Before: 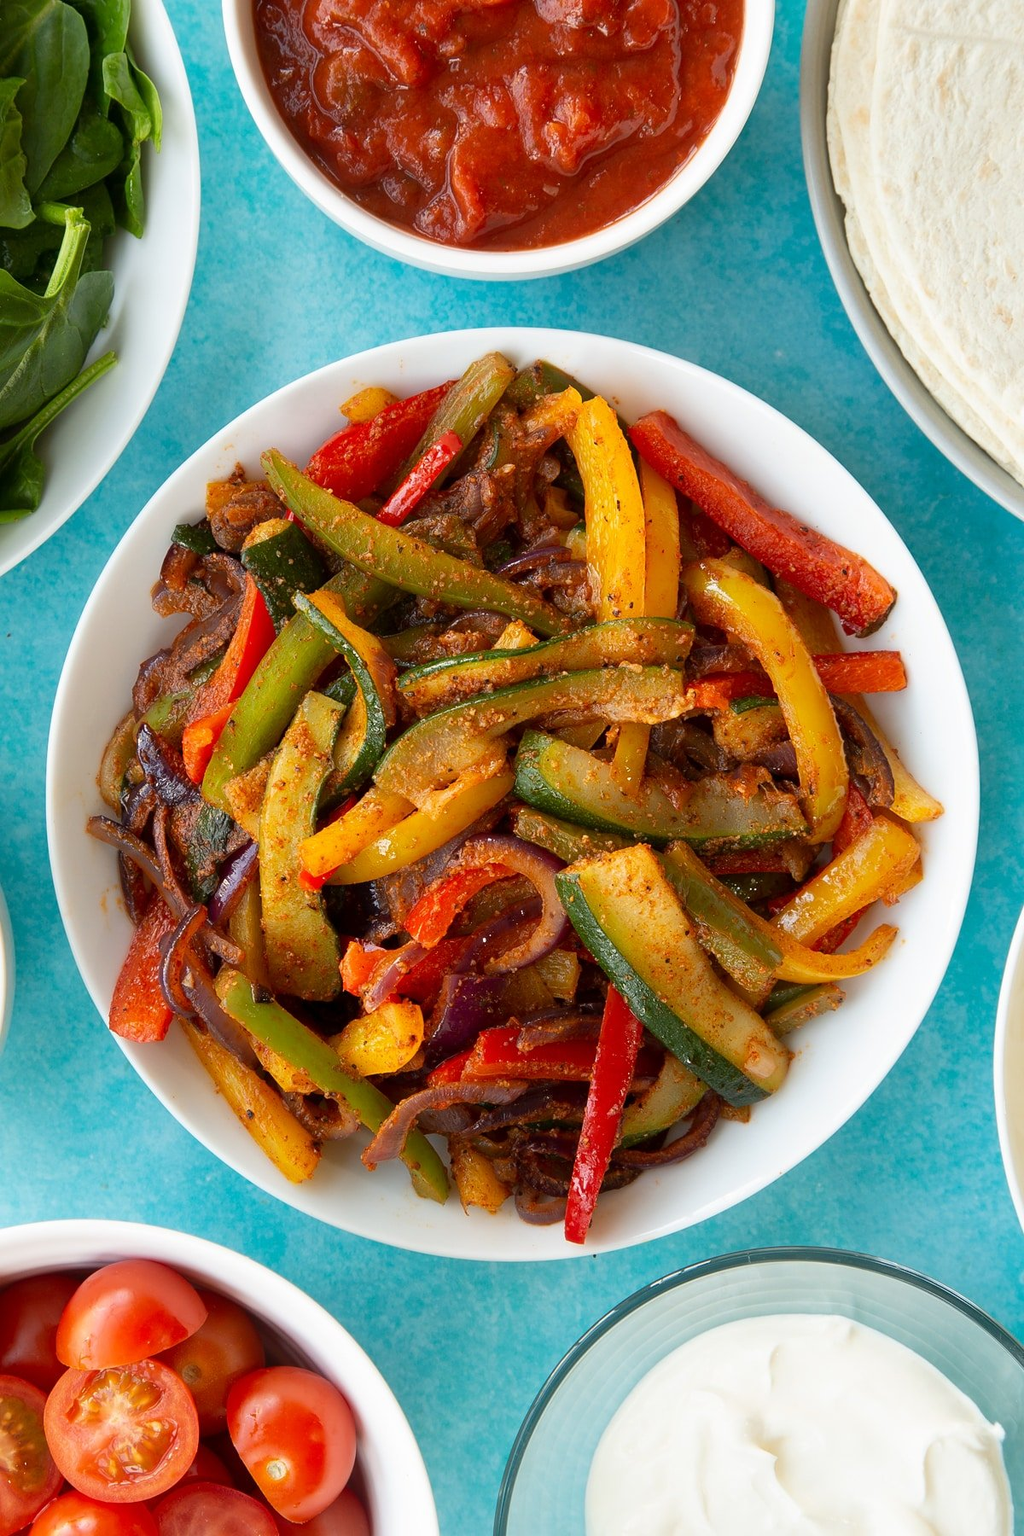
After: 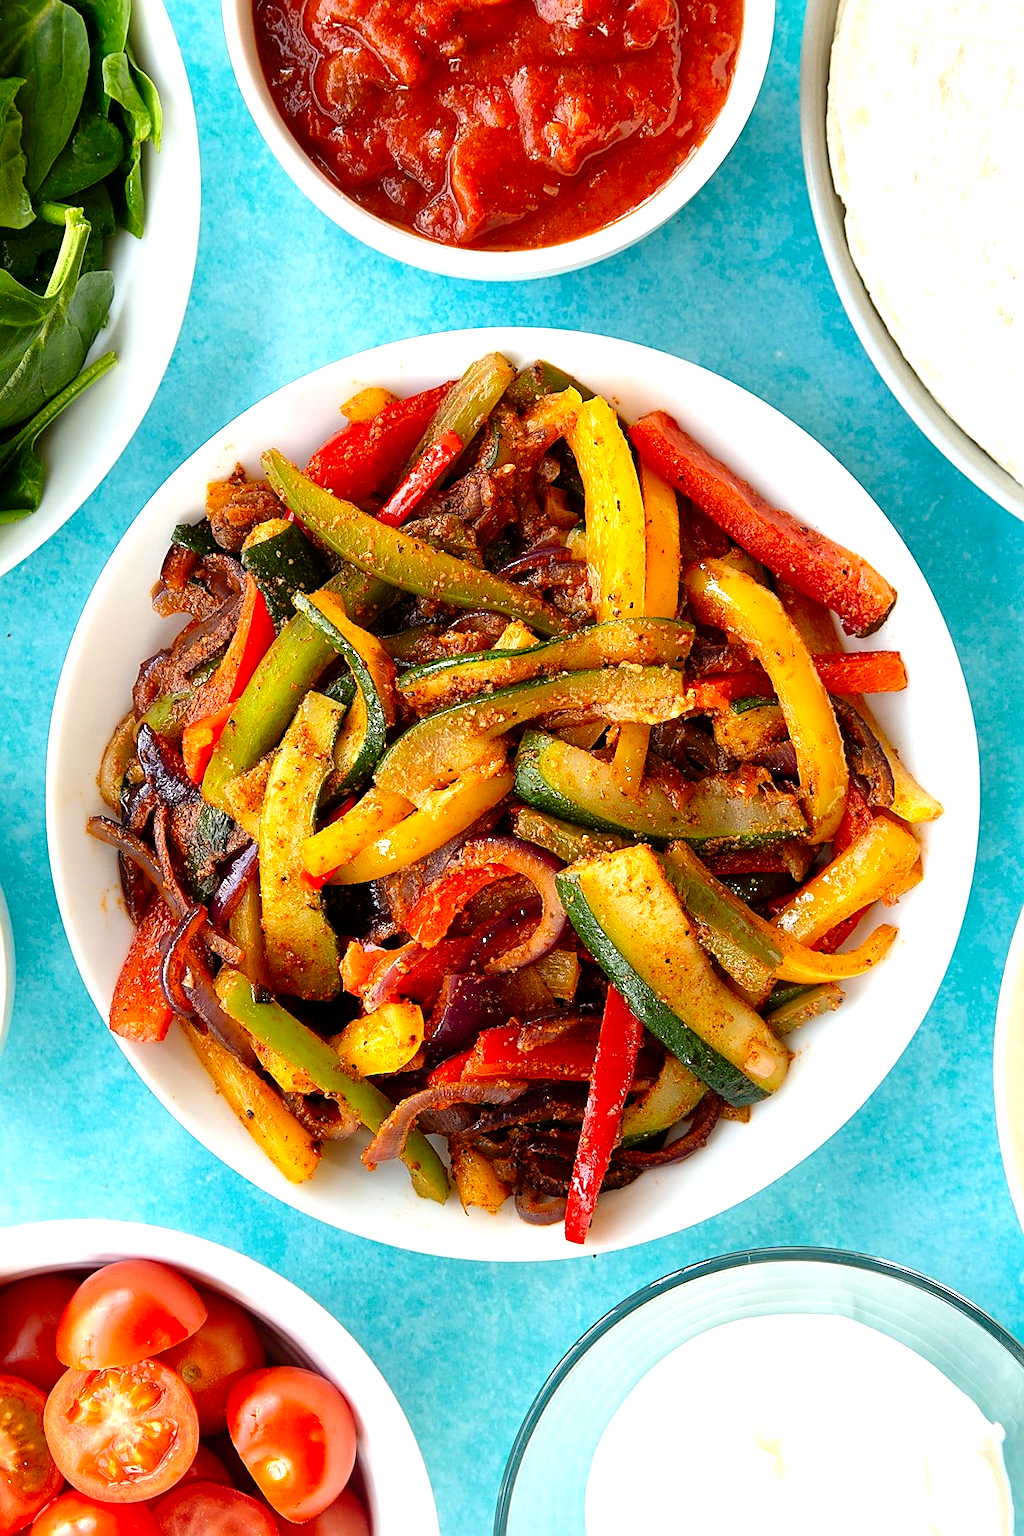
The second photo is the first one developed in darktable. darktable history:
exposure: exposure 0.775 EV, compensate highlight preservation false
sharpen: on, module defaults
tone curve: curves: ch0 [(0, 0) (0.068, 0.012) (0.183, 0.089) (0.341, 0.283) (0.547, 0.532) (0.828, 0.815) (1, 0.983)]; ch1 [(0, 0) (0.23, 0.166) (0.34, 0.308) (0.371, 0.337) (0.429, 0.411) (0.477, 0.462) (0.499, 0.498) (0.529, 0.537) (0.559, 0.582) (0.743, 0.798) (1, 1)]; ch2 [(0, 0) (0.431, 0.414) (0.498, 0.503) (0.524, 0.528) (0.568, 0.546) (0.6, 0.597) (0.634, 0.645) (0.728, 0.742) (1, 1)], preserve colors none
